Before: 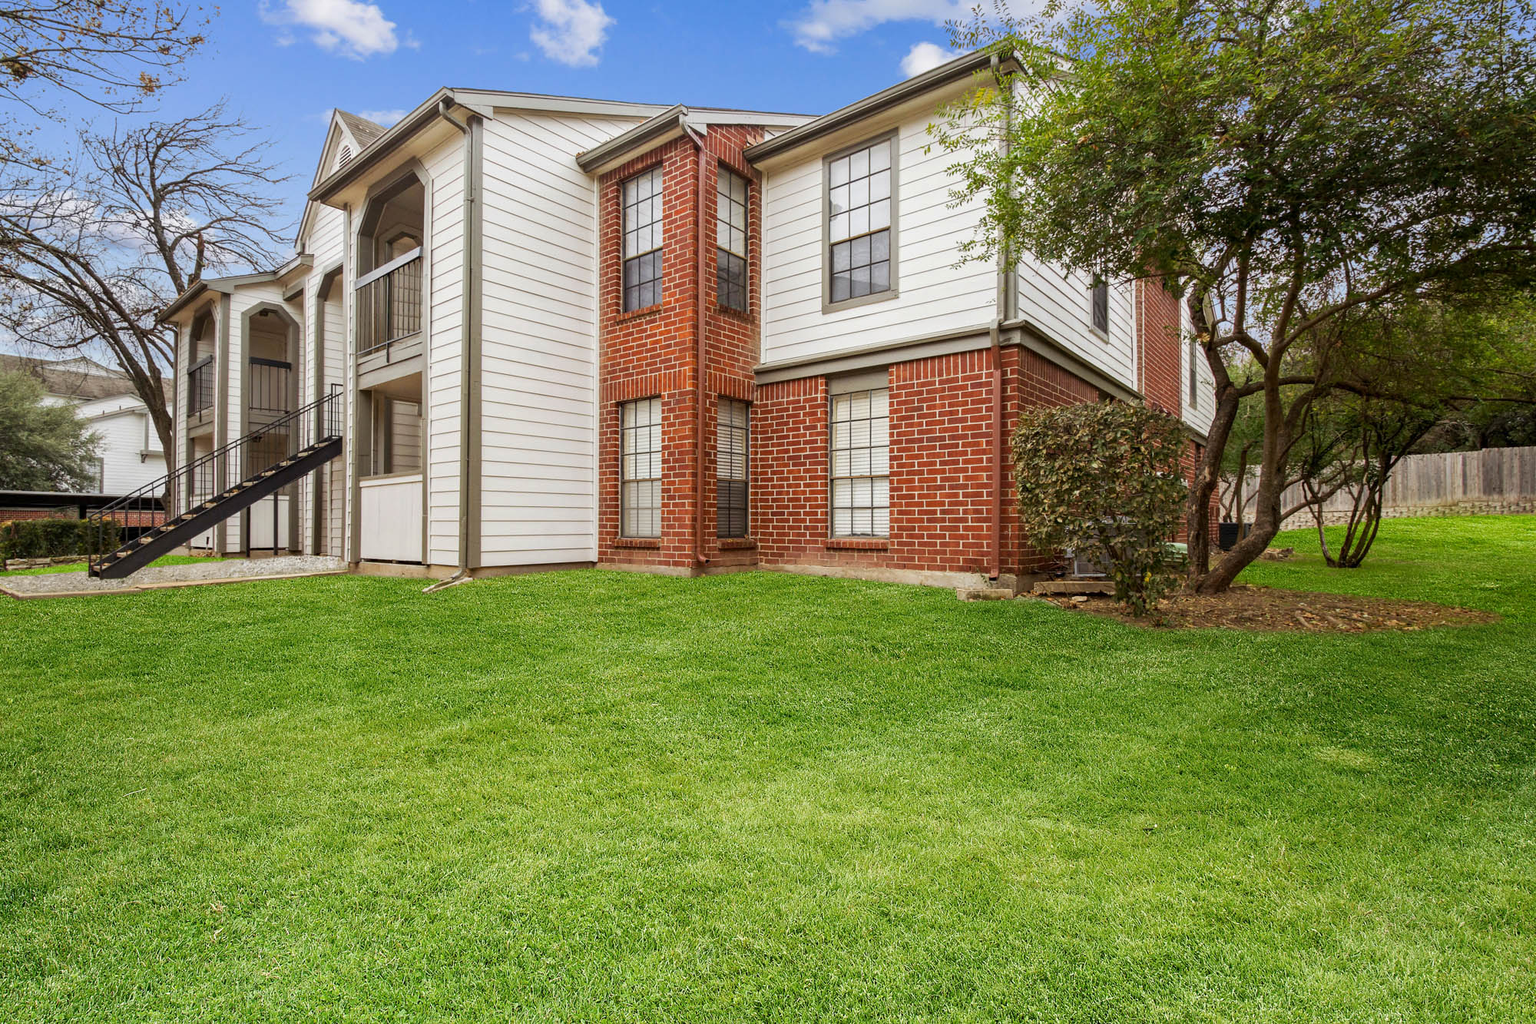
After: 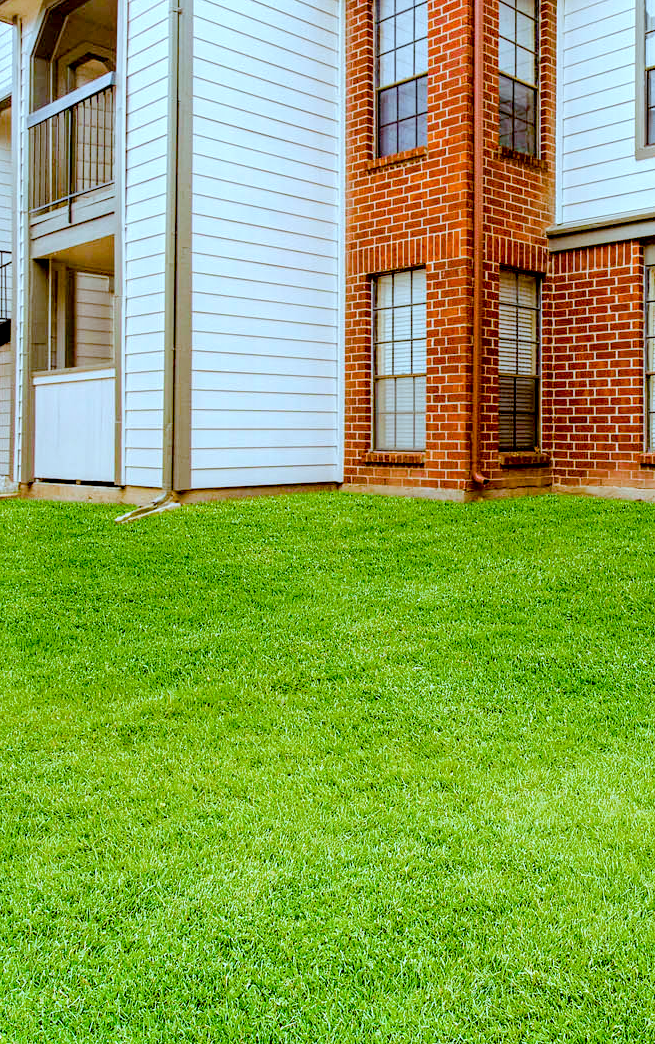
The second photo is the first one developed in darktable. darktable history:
tone curve: curves: ch0 [(0, 0) (0.08, 0.056) (0.4, 0.4) (0.6, 0.612) (0.92, 0.924) (1, 1)], color space Lab, independent channels, preserve colors none
exposure: black level correction 0.027, exposure 0.184 EV, compensate highlight preservation false
crop and rotate: left 21.773%, top 18.695%, right 45.434%, bottom 2.975%
local contrast: highlights 103%, shadows 100%, detail 119%, midtone range 0.2
color correction: highlights a* -9.61, highlights b* -21.93
color balance rgb: linear chroma grading › global chroma 19.513%, perceptual saturation grading › global saturation 40.674%, perceptual saturation grading › highlights -50.11%, perceptual saturation grading › shadows 30.866%, perceptual brilliance grading › mid-tones 9.122%, perceptual brilliance grading › shadows 15.37%
contrast equalizer: octaves 7, y [[0.439, 0.44, 0.442, 0.457, 0.493, 0.498], [0.5 ×6], [0.5 ×6], [0 ×6], [0 ×6]]
